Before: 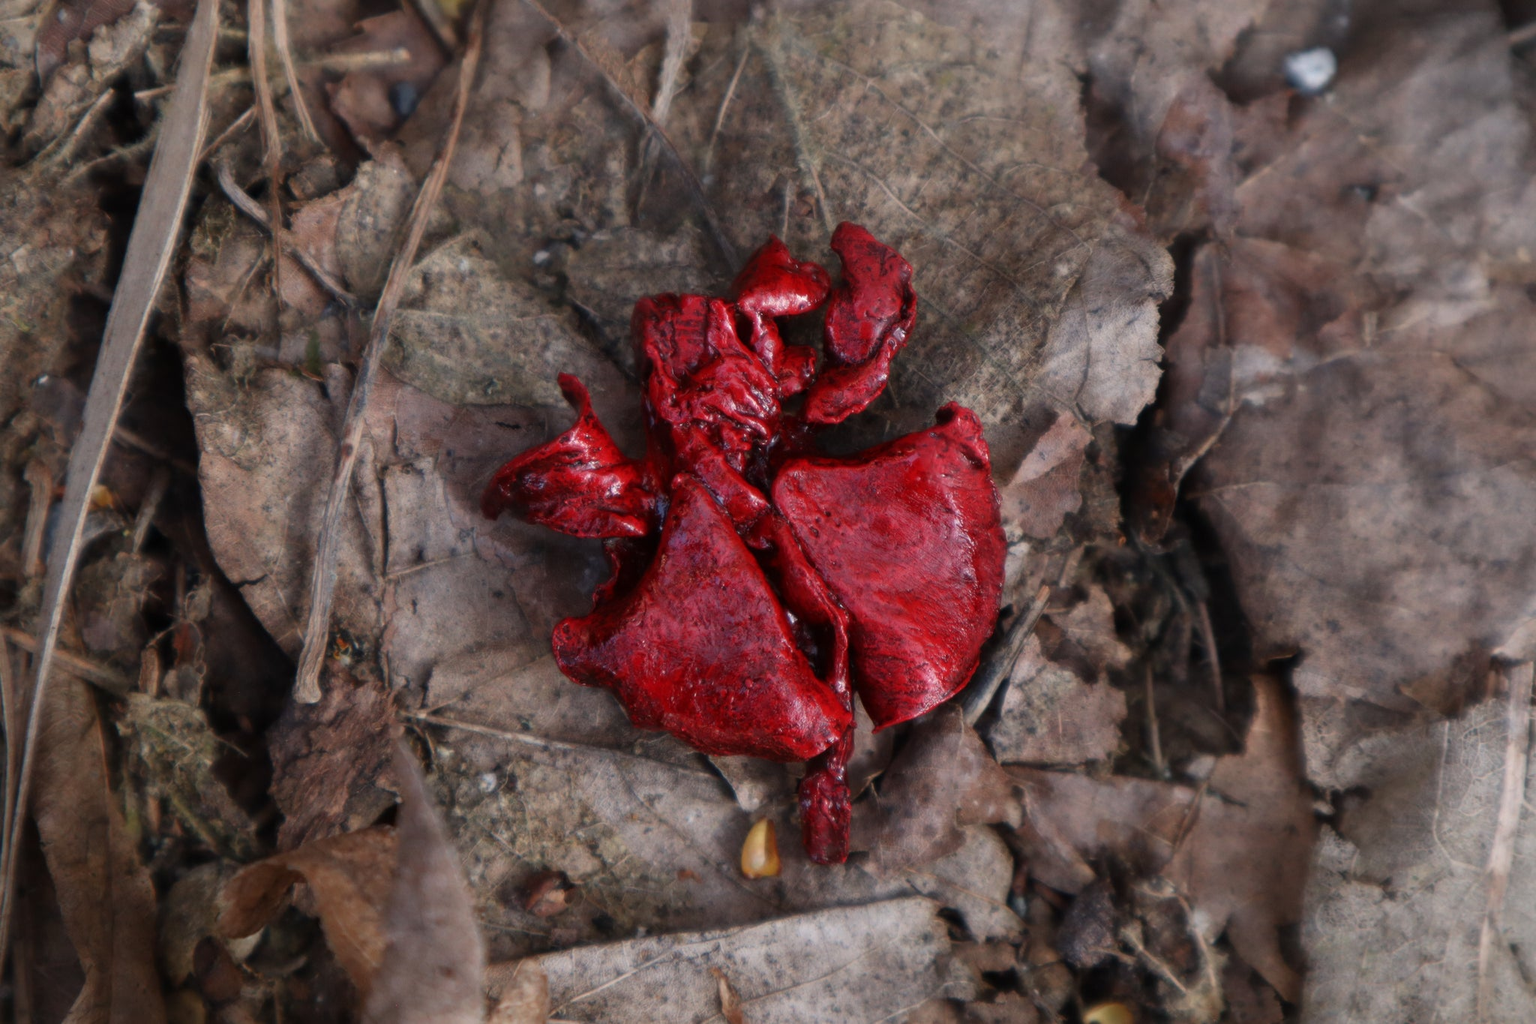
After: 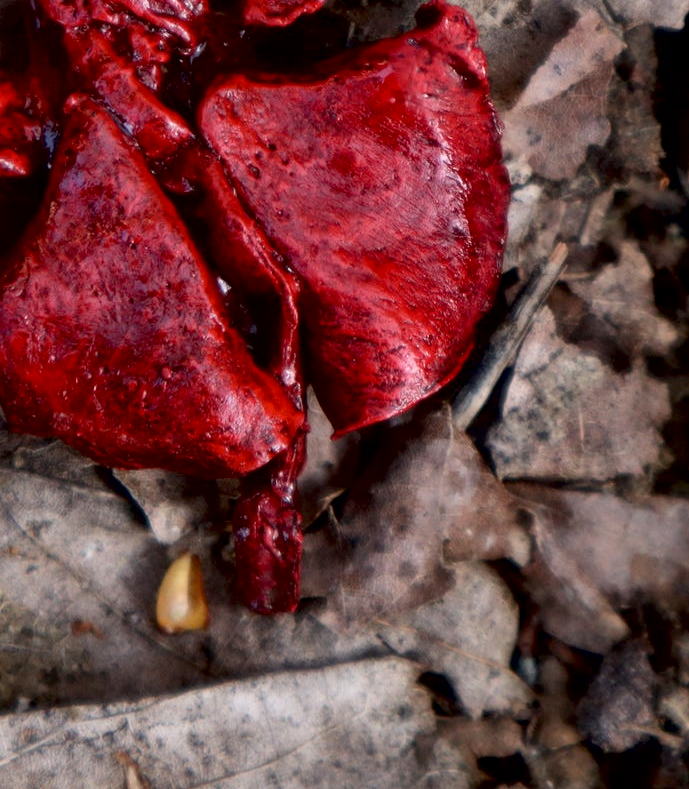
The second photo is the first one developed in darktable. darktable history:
exposure: black level correction 0.009, exposure 0.112 EV, compensate highlight preservation false
crop: left 40.642%, top 39.484%, right 25.682%, bottom 2.652%
local contrast: mode bilateral grid, contrast 25, coarseness 59, detail 152%, midtone range 0.2
